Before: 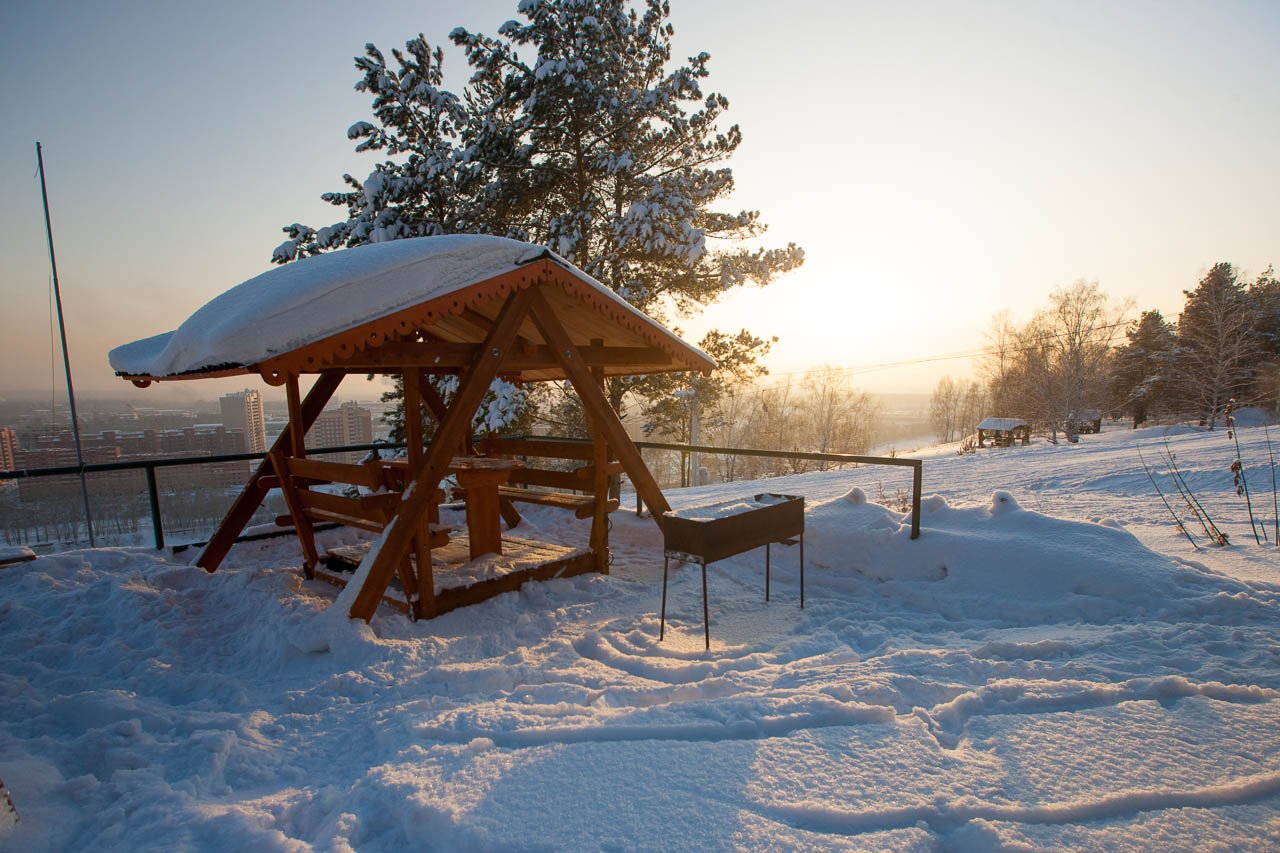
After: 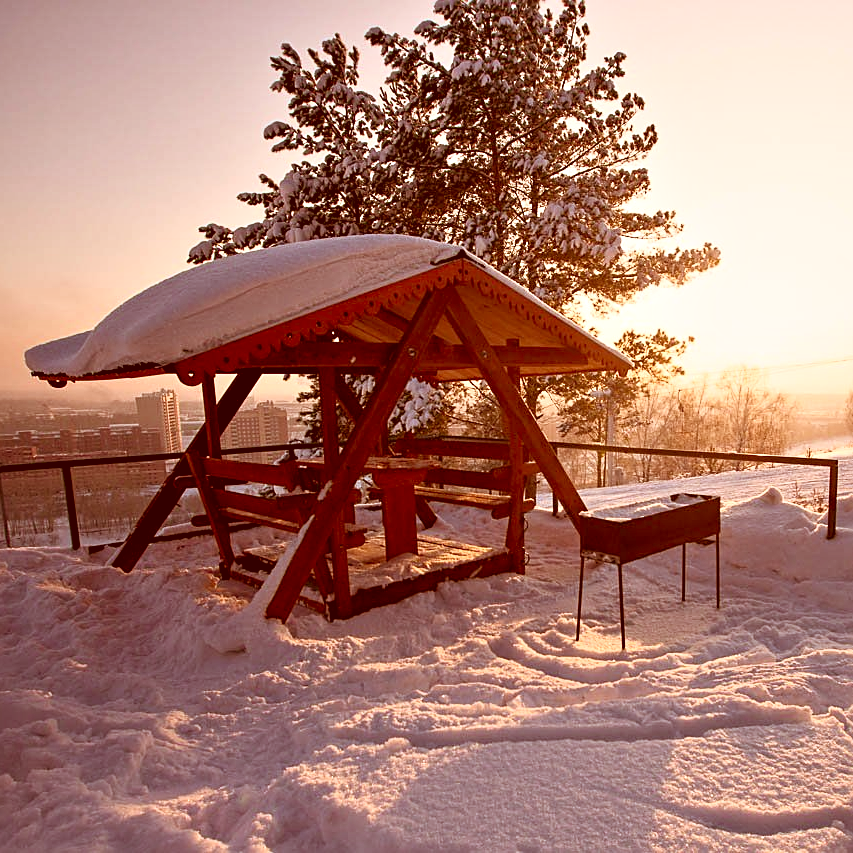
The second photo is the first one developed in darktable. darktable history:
exposure: compensate highlight preservation false
color balance: lift [1, 0.998, 1.001, 1.002], gamma [1, 1.02, 1, 0.98], gain [1, 1.02, 1.003, 0.98]
contrast equalizer: octaves 7, y [[0.528, 0.548, 0.563, 0.562, 0.546, 0.526], [0.55 ×6], [0 ×6], [0 ×6], [0 ×6]]
crop and rotate: left 6.617%, right 26.717%
color correction: highlights a* 9.03, highlights b* 8.71, shadows a* 40, shadows b* 40, saturation 0.8
sharpen: on, module defaults
shadows and highlights: shadows 43.06, highlights 6.94
base curve: curves: ch0 [(0, 0) (0.666, 0.806) (1, 1)]
